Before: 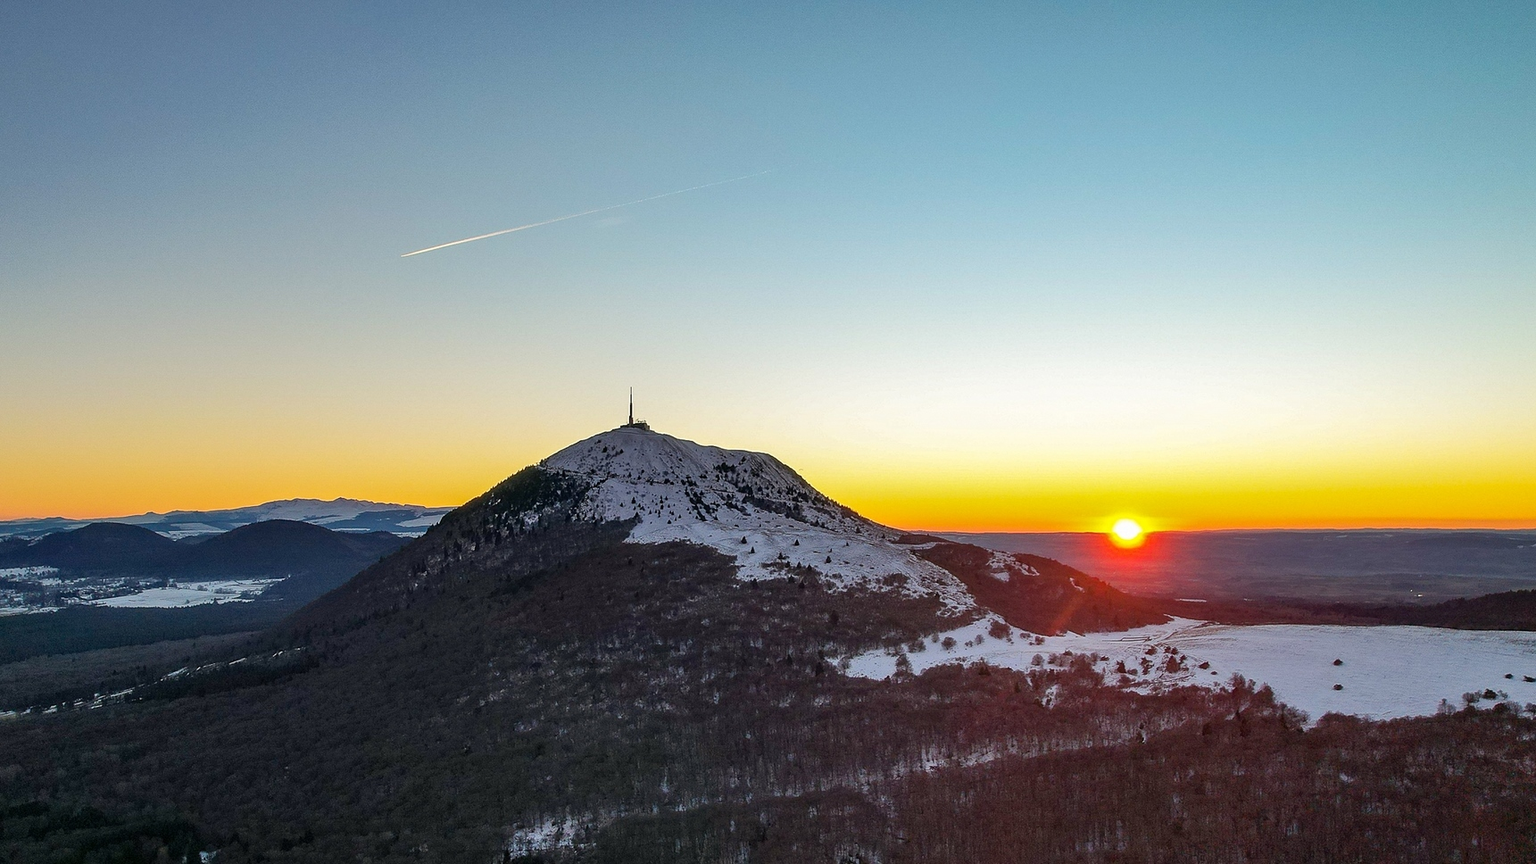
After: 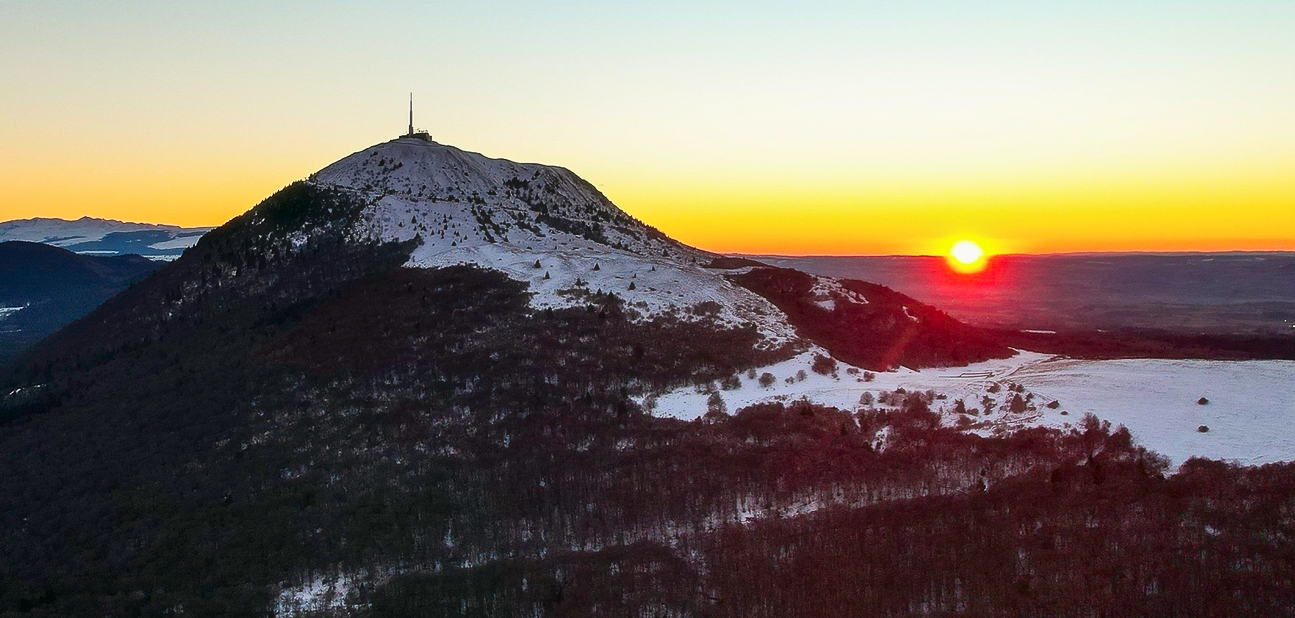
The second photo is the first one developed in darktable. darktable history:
haze removal: strength -0.101, compatibility mode true, adaptive false
crop and rotate: left 17.275%, top 35.245%, right 7.441%, bottom 0.84%
tone curve: curves: ch0 [(0, 0) (0.059, 0.027) (0.178, 0.105) (0.292, 0.233) (0.485, 0.472) (0.837, 0.887) (1, 0.983)]; ch1 [(0, 0) (0.23, 0.166) (0.34, 0.298) (0.371, 0.334) (0.435, 0.413) (0.477, 0.469) (0.499, 0.498) (0.534, 0.551) (0.56, 0.585) (0.754, 0.801) (1, 1)]; ch2 [(0, 0) (0.431, 0.414) (0.498, 0.503) (0.524, 0.531) (0.568, 0.567) (0.6, 0.597) (0.65, 0.651) (0.752, 0.764) (1, 1)], color space Lab, independent channels, preserve colors none
